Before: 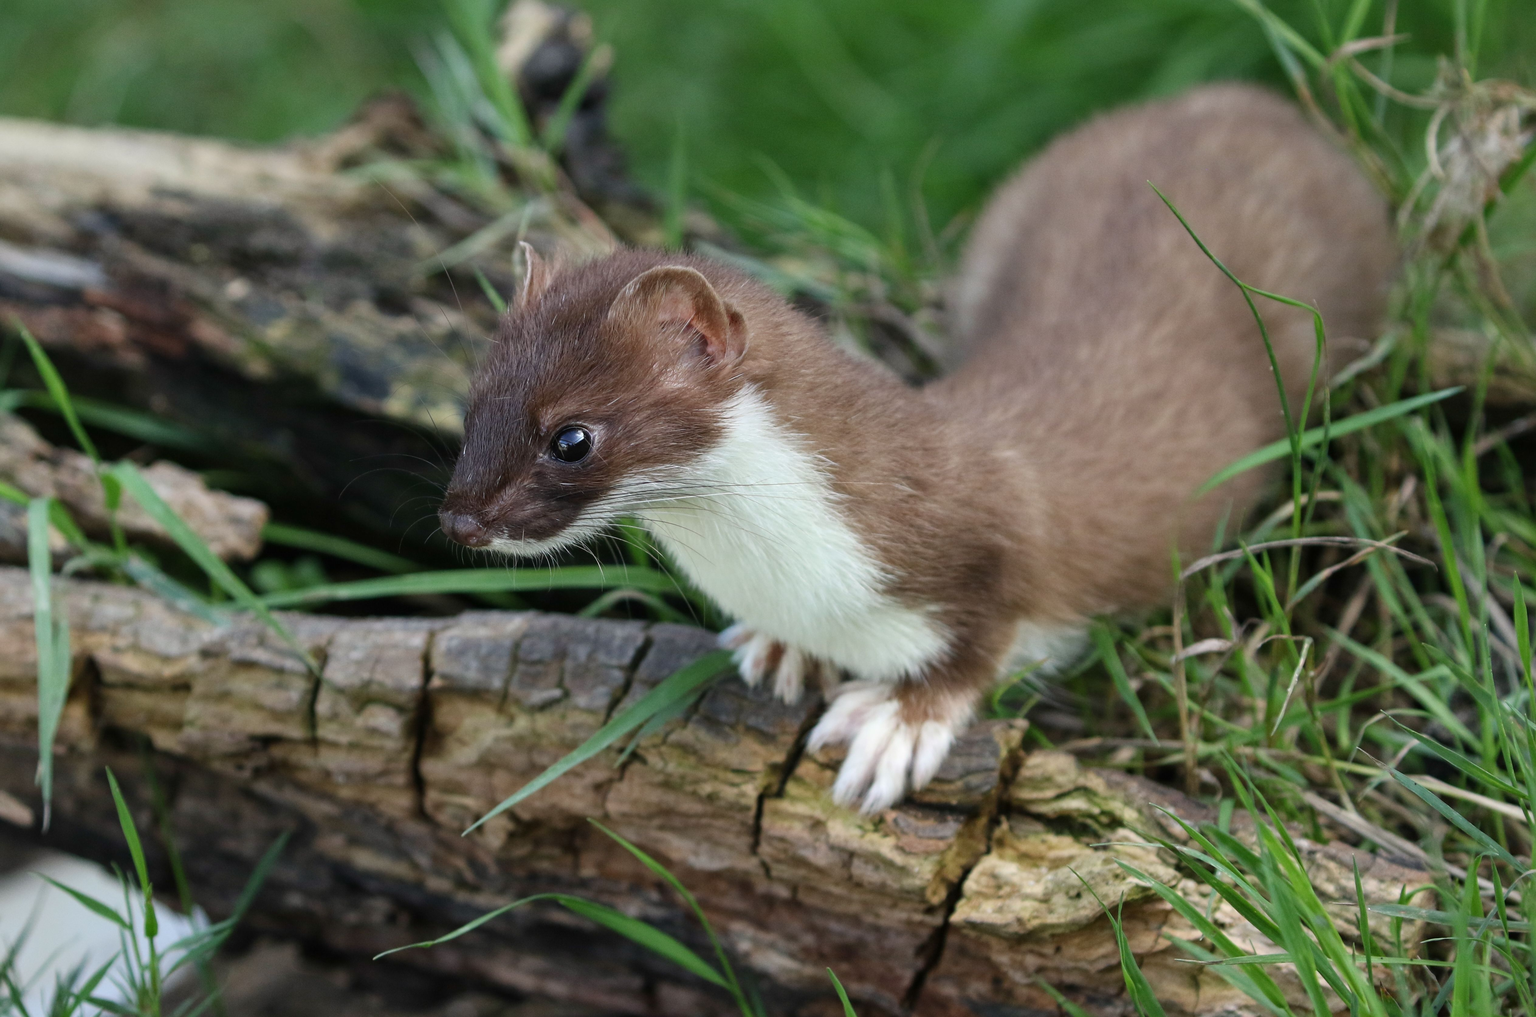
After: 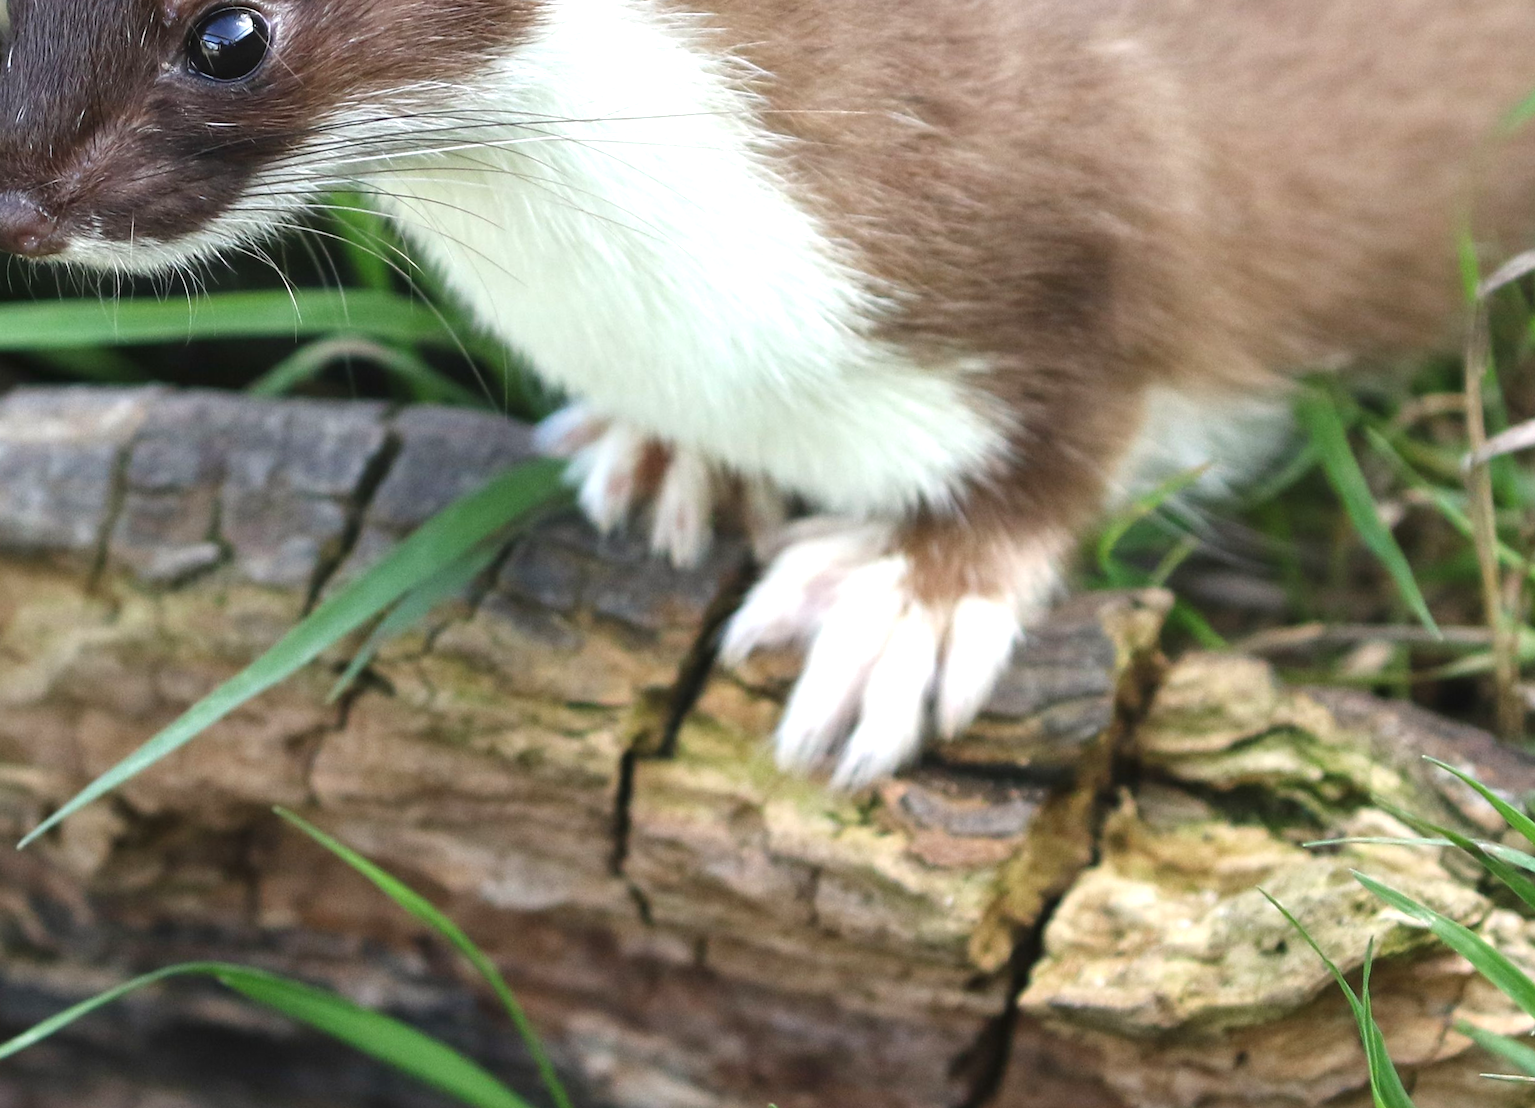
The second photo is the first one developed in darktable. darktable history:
exposure: black level correction -0.002, exposure 0.708 EV, compensate exposure bias true, compensate highlight preservation false
crop: left 29.672%, top 41.786%, right 20.851%, bottom 3.487%
rotate and perspective: rotation -1°, crop left 0.011, crop right 0.989, crop top 0.025, crop bottom 0.975
